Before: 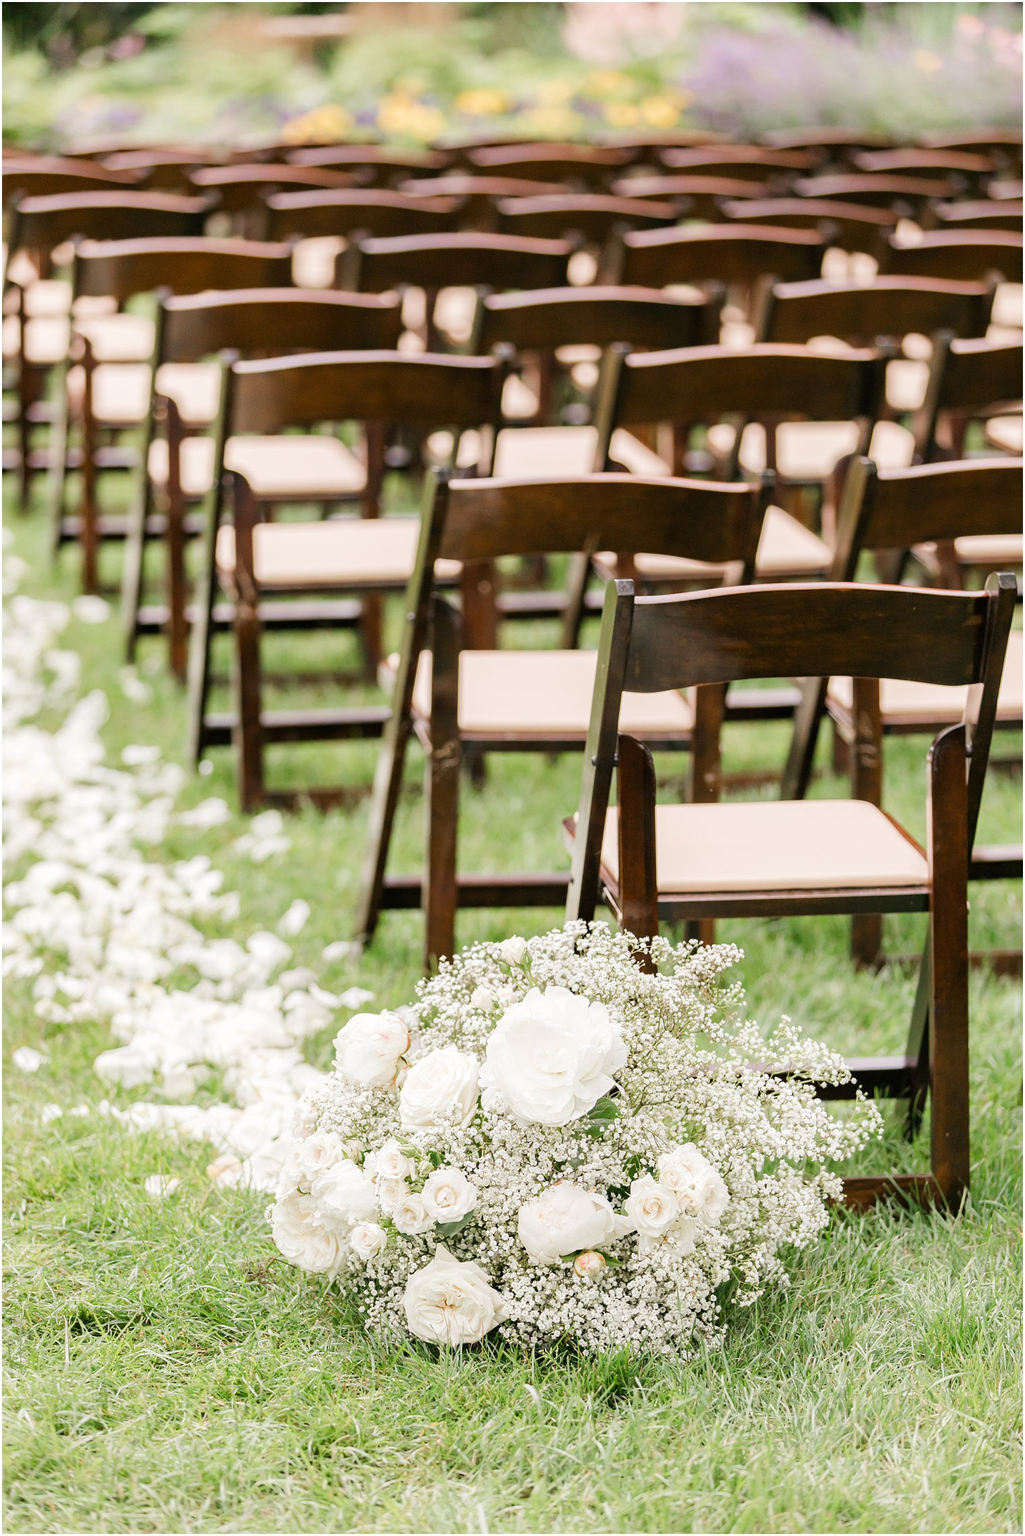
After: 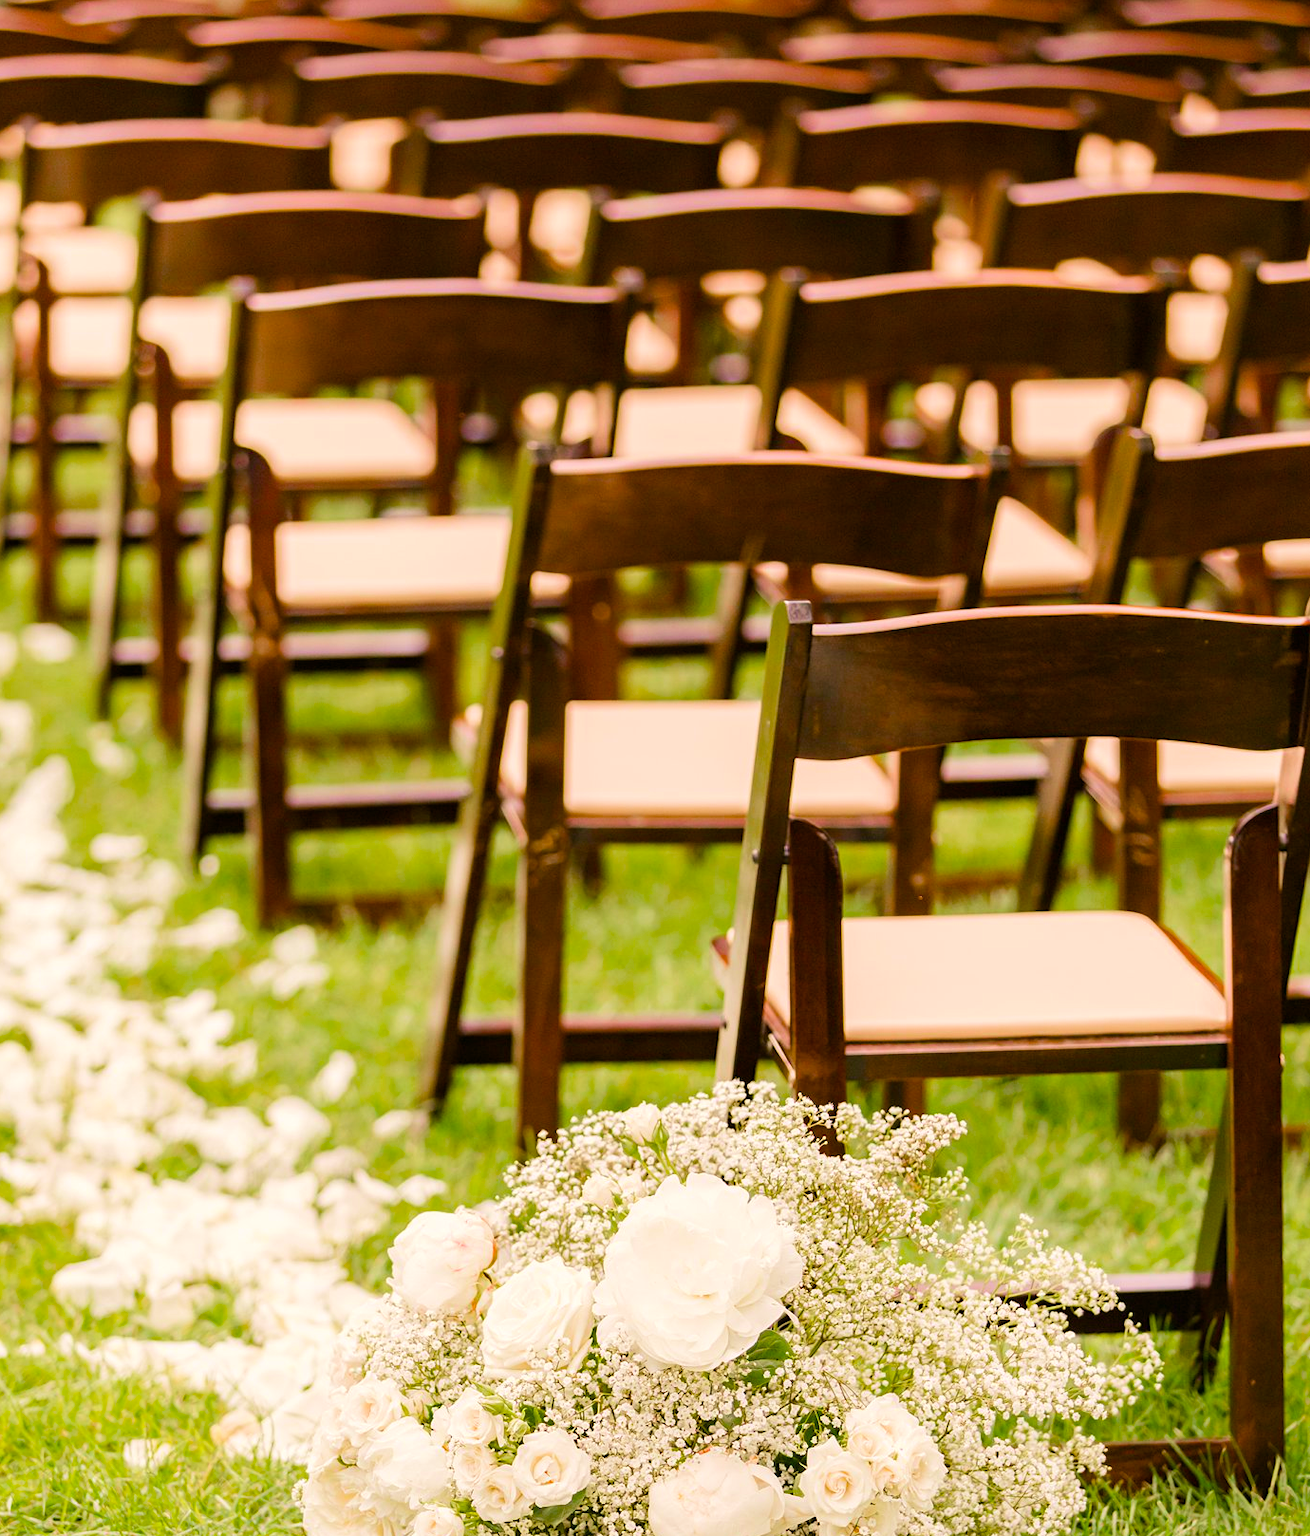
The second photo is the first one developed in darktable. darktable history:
crop: left 5.652%, top 9.955%, right 3.515%, bottom 18.954%
velvia: on, module defaults
color balance rgb: power › chroma 1.03%, power › hue 28.83°, highlights gain › chroma 1.35%, highlights gain › hue 56.52°, linear chroma grading › global chroma 14.989%, perceptual saturation grading › global saturation 36.475%, perceptual saturation grading › shadows 34.972%
